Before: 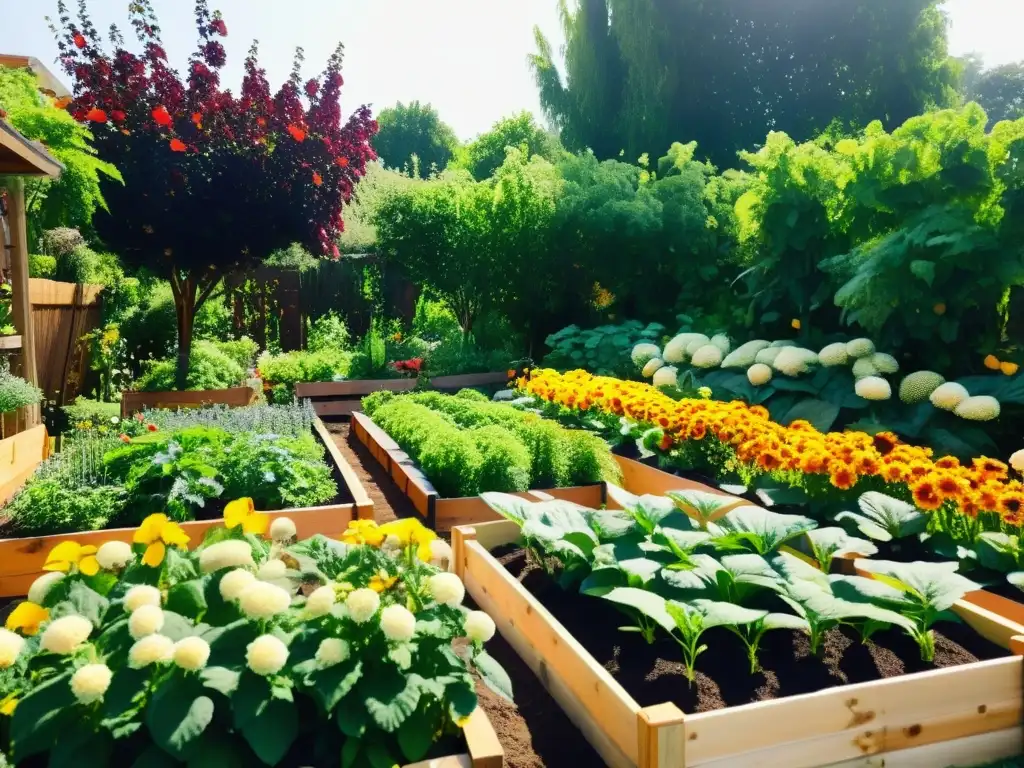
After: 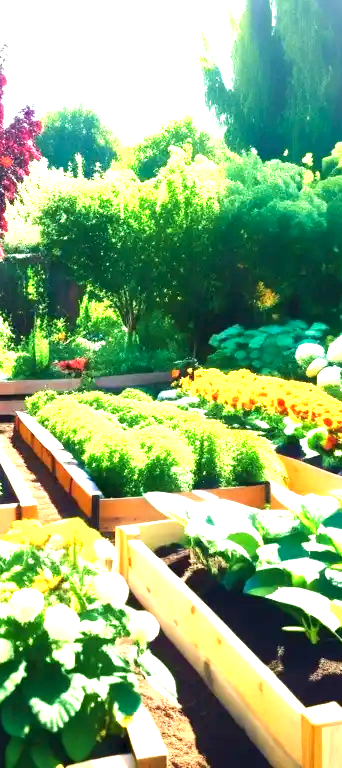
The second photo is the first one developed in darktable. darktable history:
crop: left 32.887%, right 33.655%
velvia: on, module defaults
exposure: black level correction 0, exposure 1.613 EV, compensate highlight preservation false
